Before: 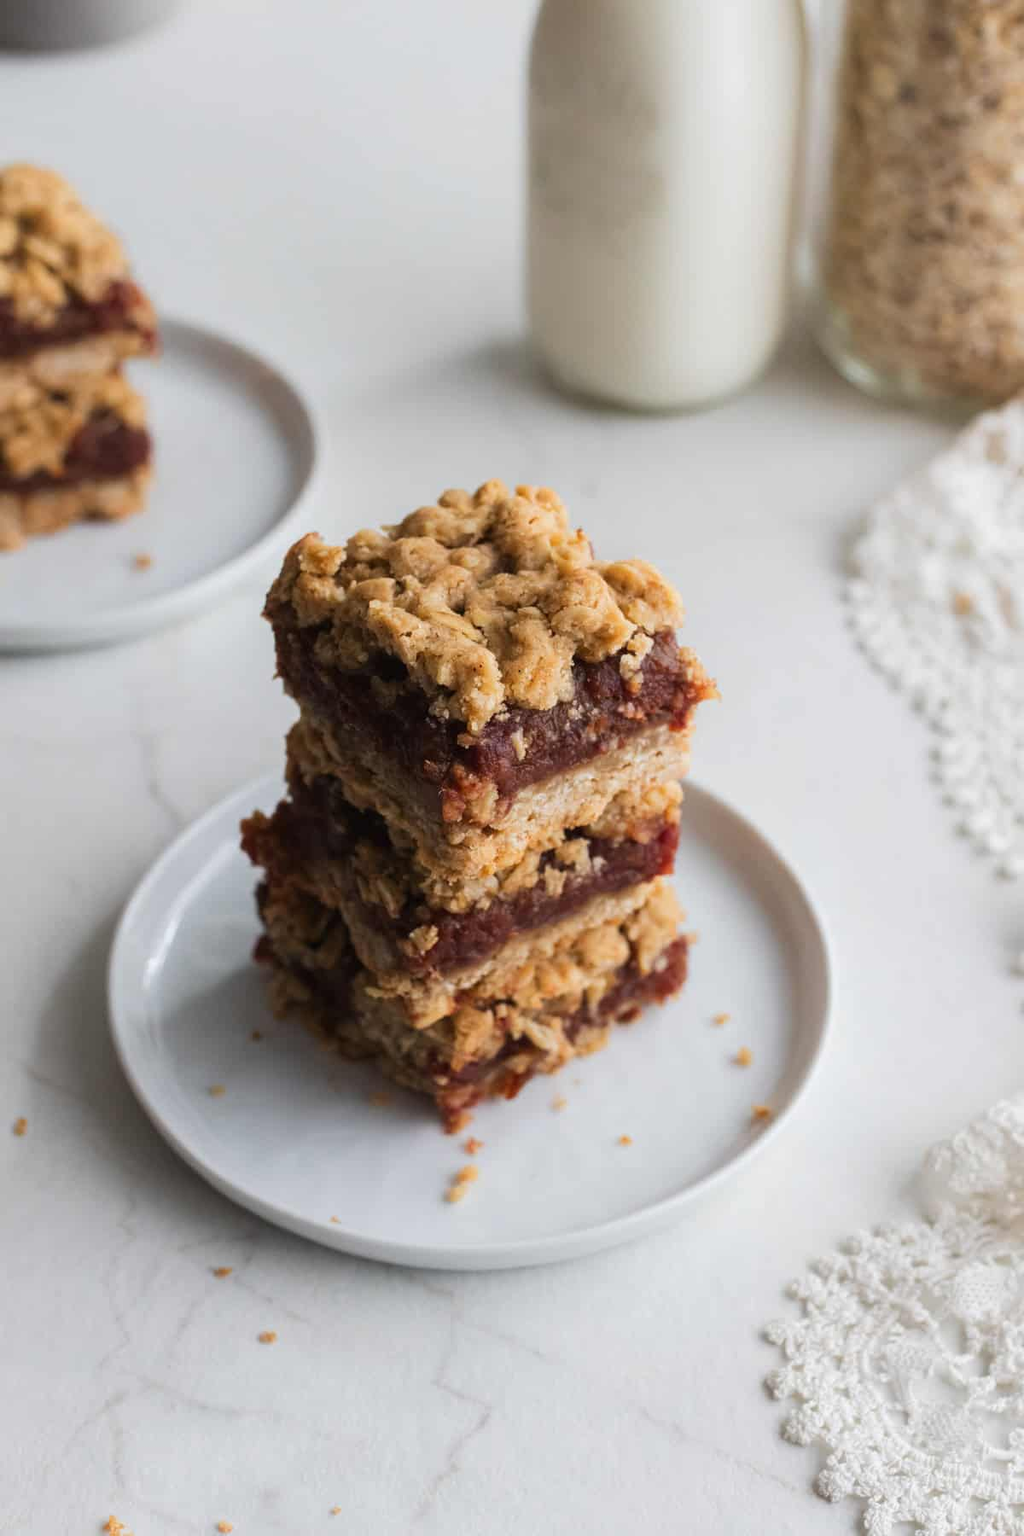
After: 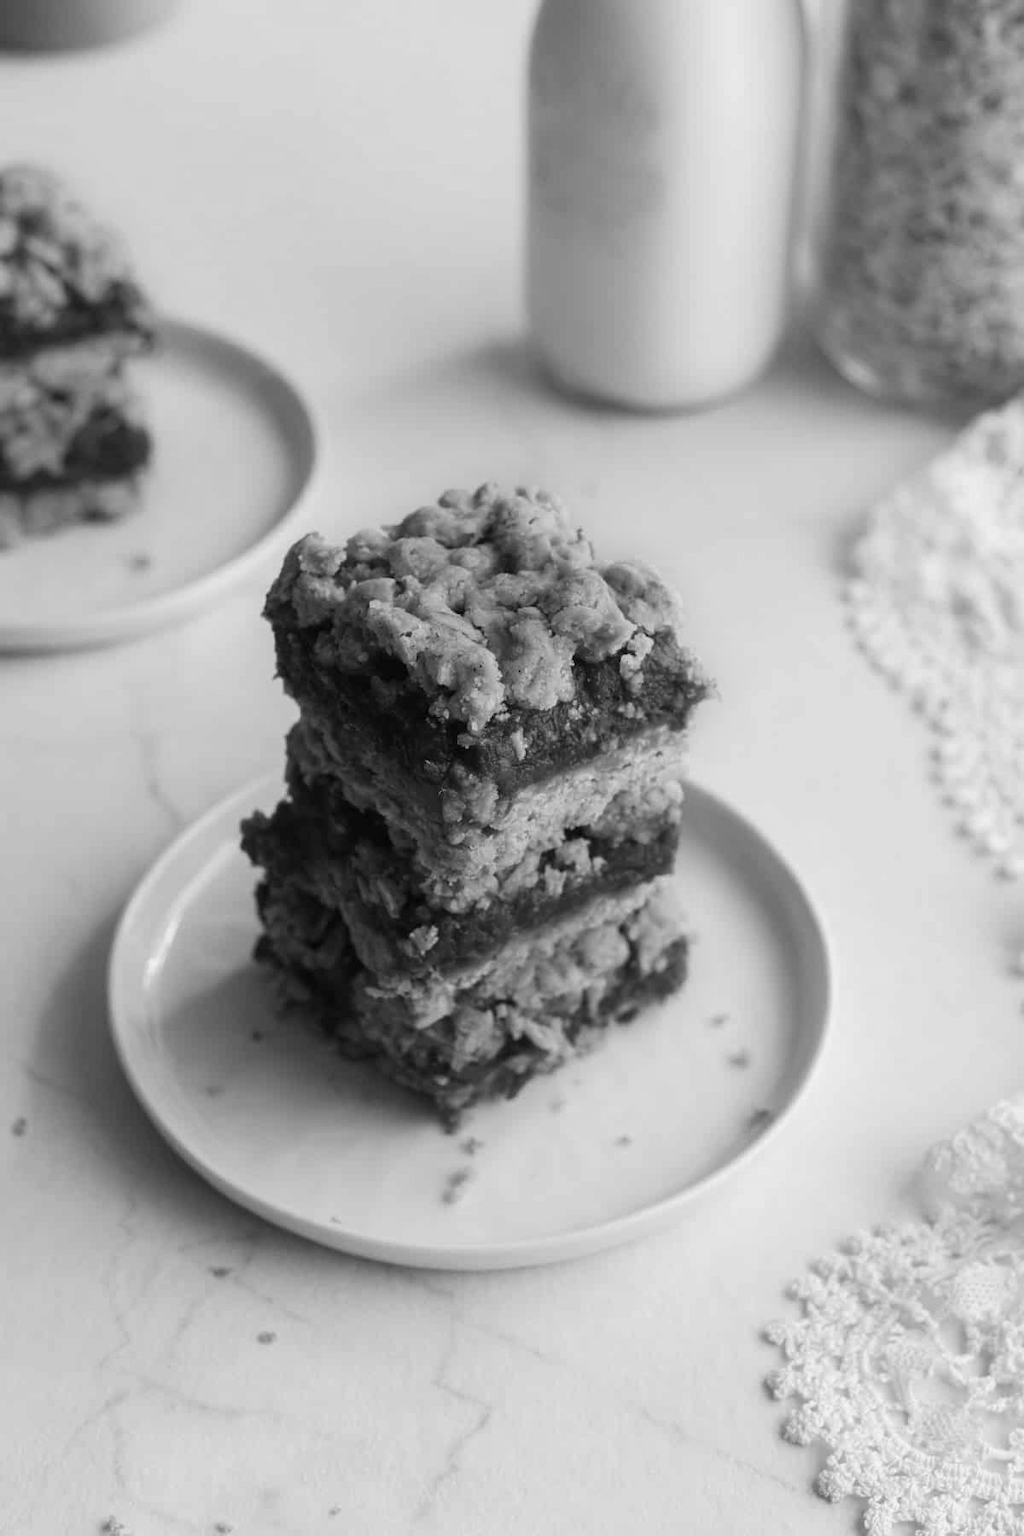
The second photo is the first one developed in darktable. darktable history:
color correction: highlights a* -6.69, highlights b* 0.49
monochrome: a -11.7, b 1.62, size 0.5, highlights 0.38
